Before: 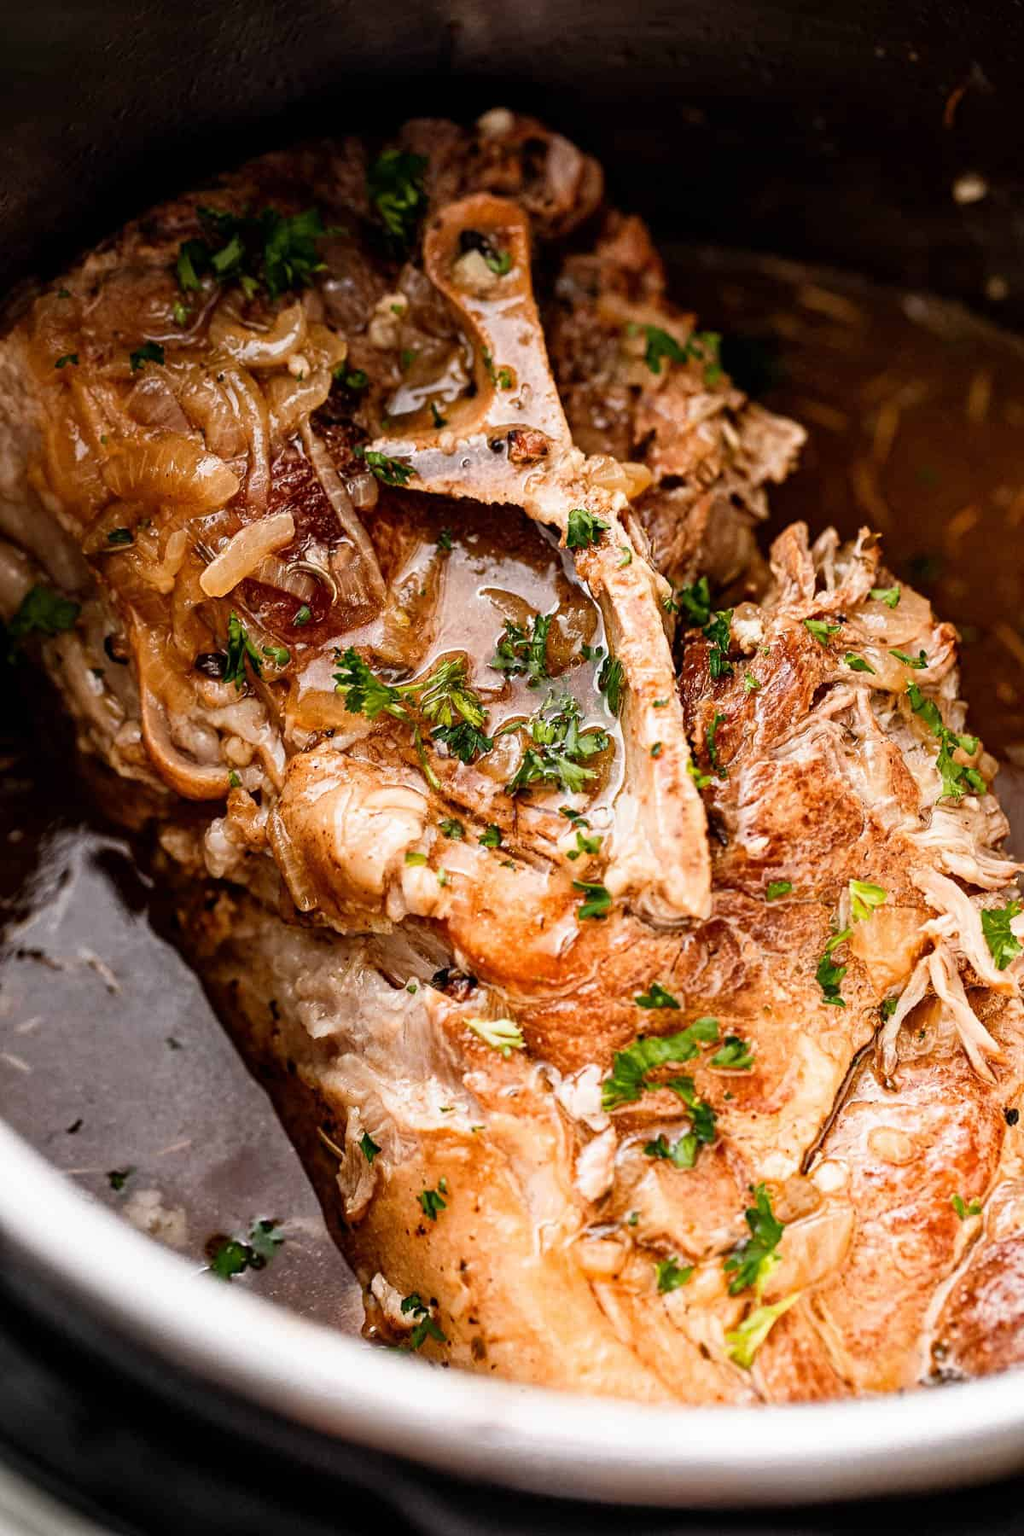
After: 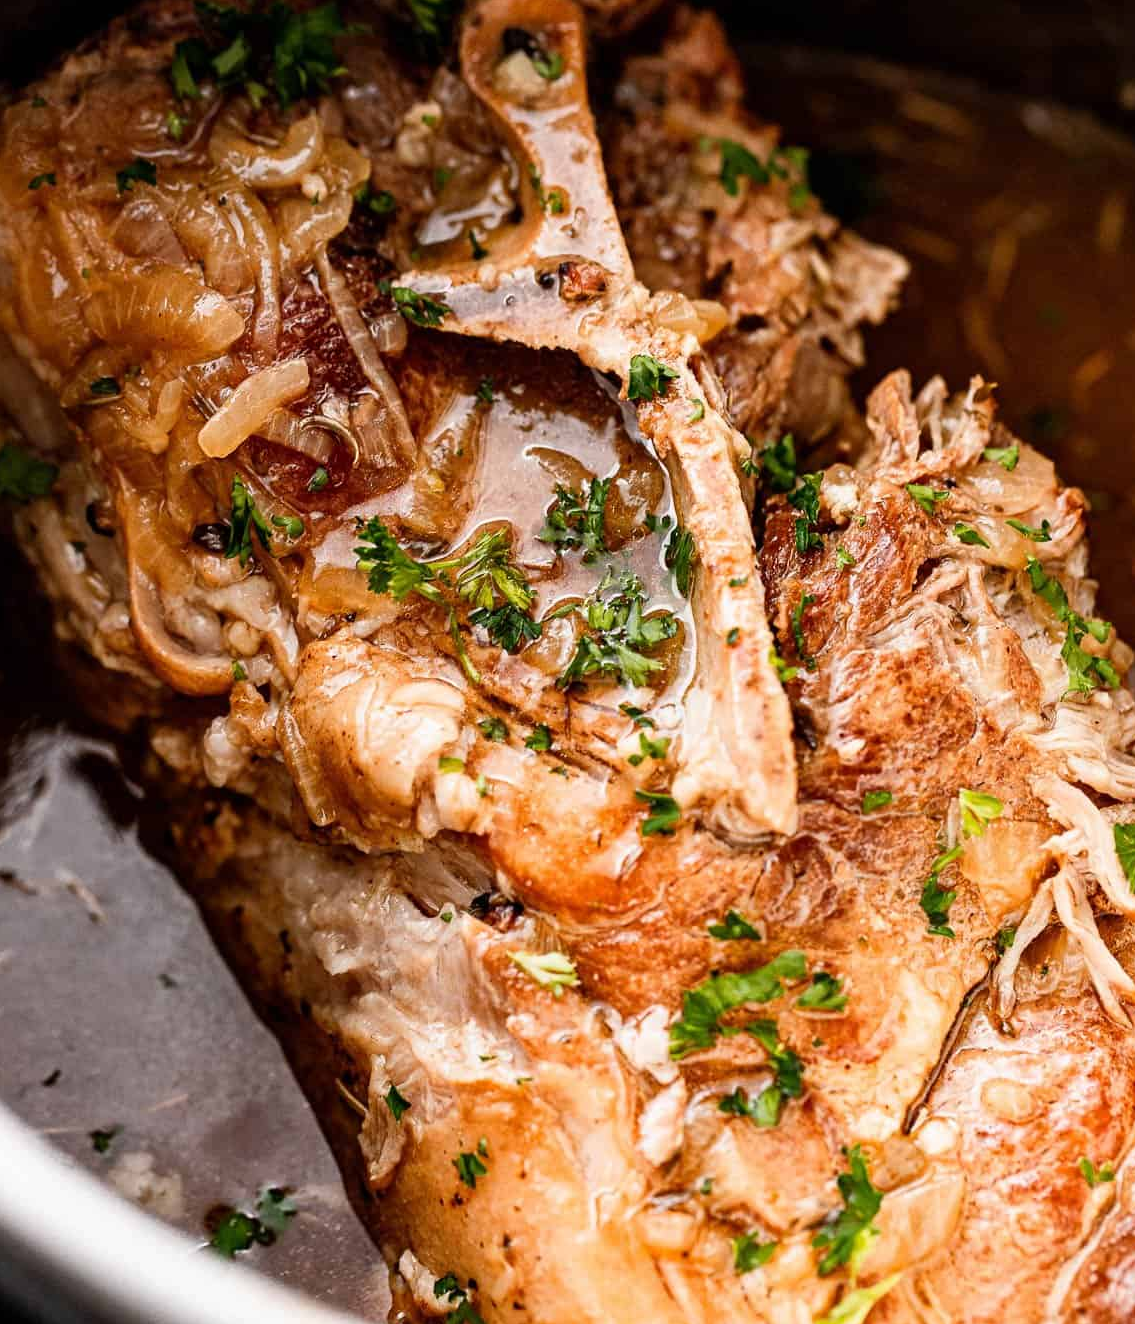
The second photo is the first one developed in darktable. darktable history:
crop and rotate: left 3.019%, top 13.495%, right 2.394%, bottom 12.898%
